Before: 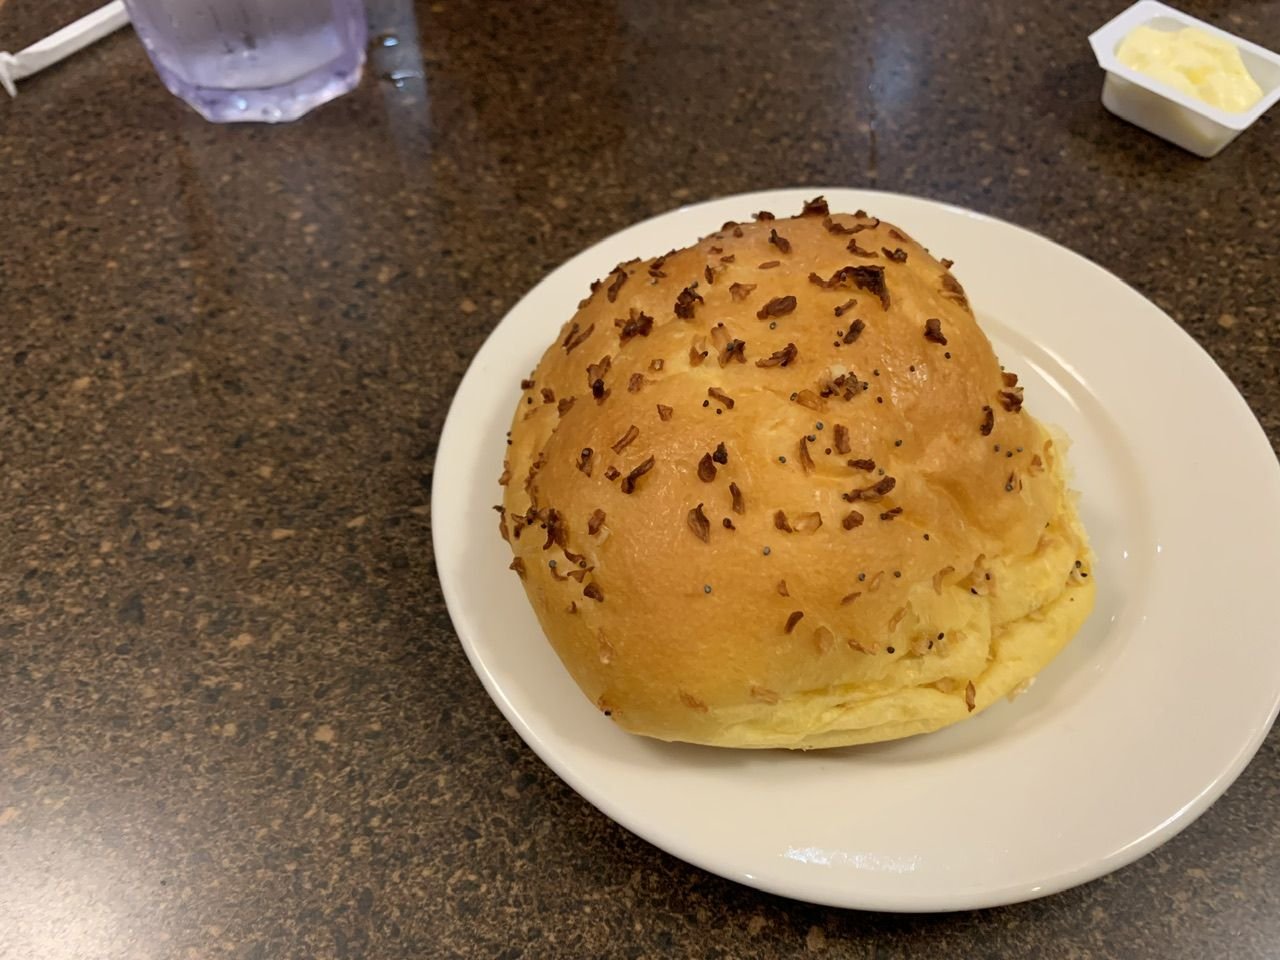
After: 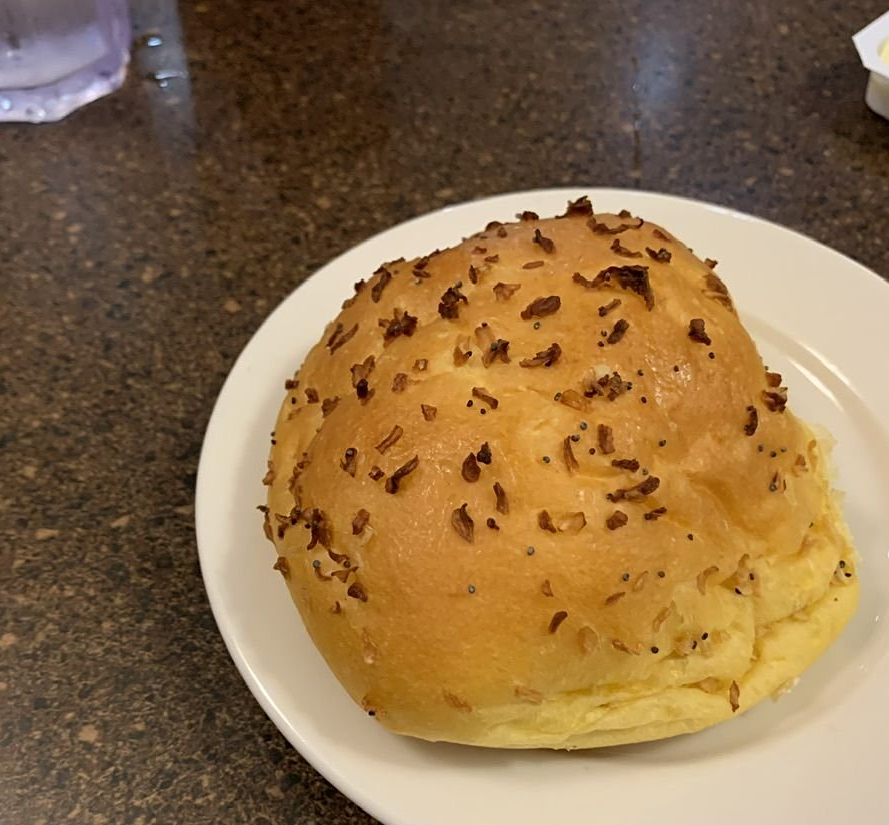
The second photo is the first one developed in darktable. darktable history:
sharpen: amount 0.211
crop: left 18.482%, right 12.059%, bottom 13.999%
